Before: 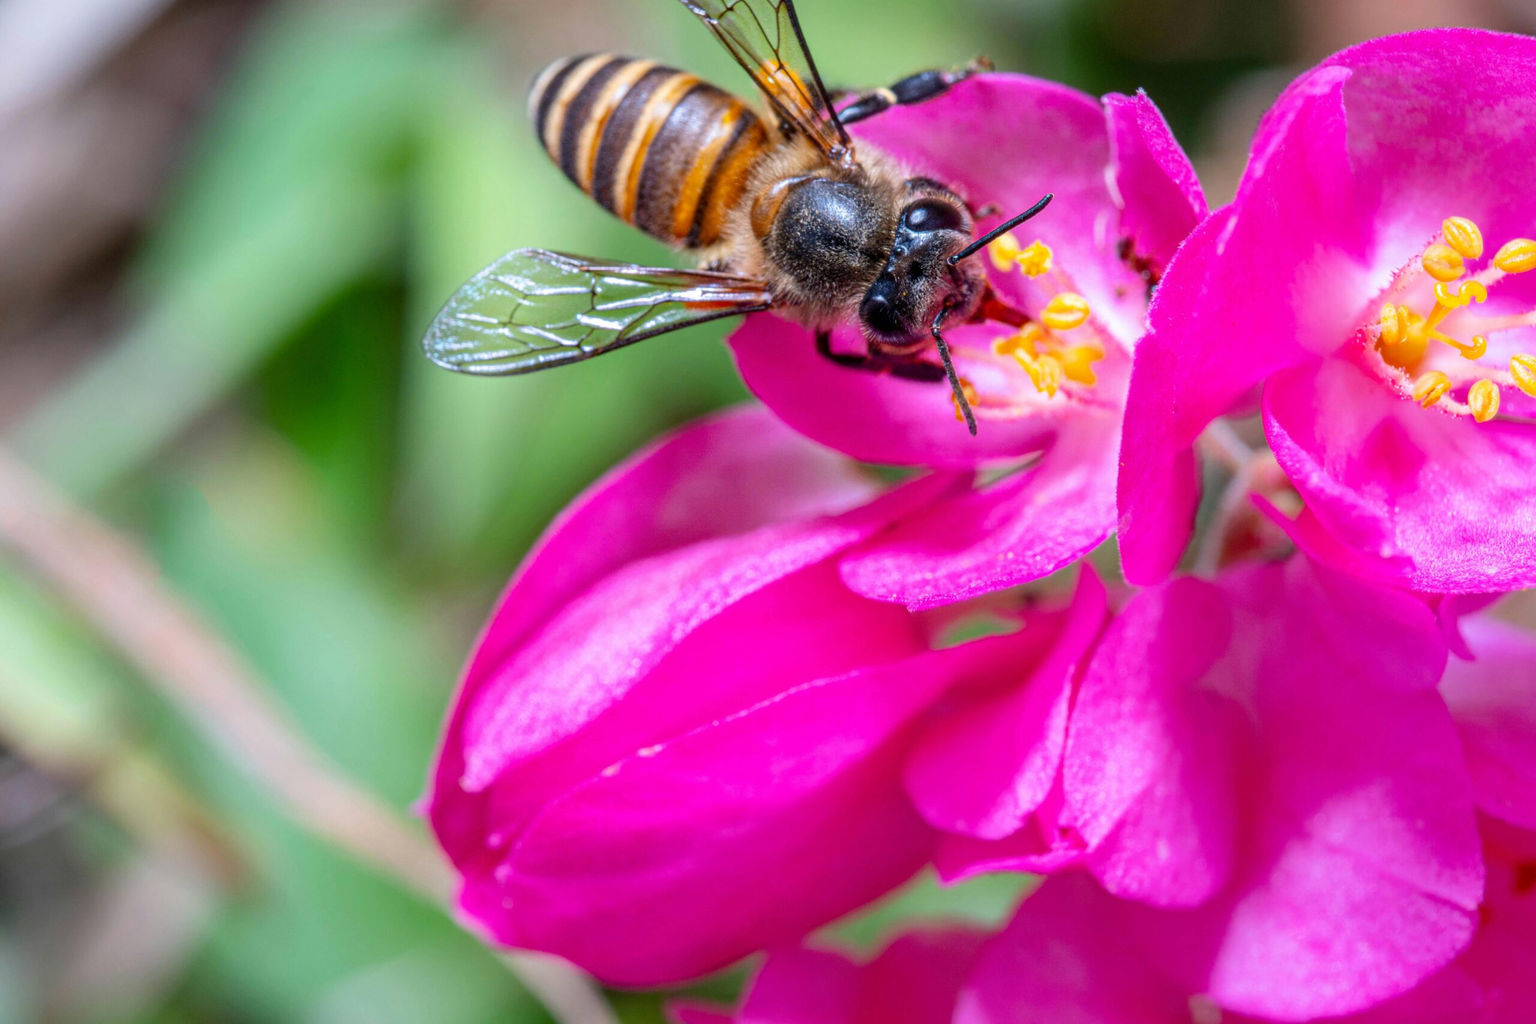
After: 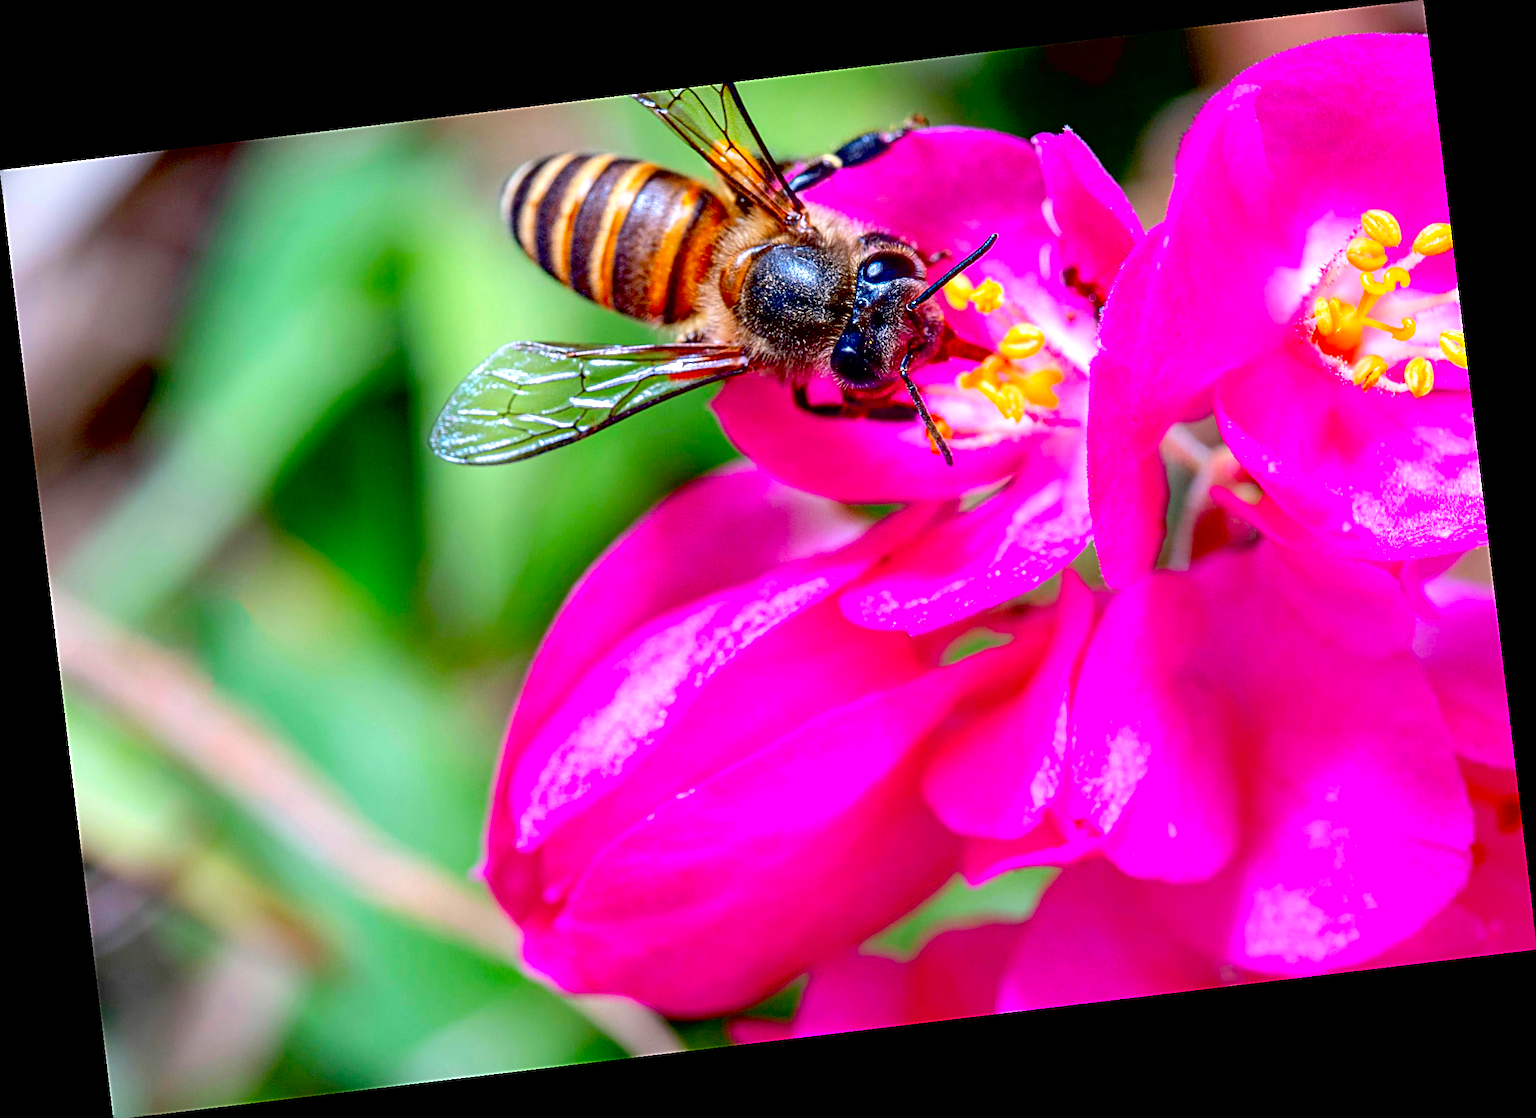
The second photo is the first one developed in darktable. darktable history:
exposure: black level correction 0.031, exposure 0.304 EV, compensate highlight preservation false
contrast brightness saturation: brightness -0.02, saturation 0.35
rotate and perspective: rotation -6.83°, automatic cropping off
sharpen: radius 2.584, amount 0.688
